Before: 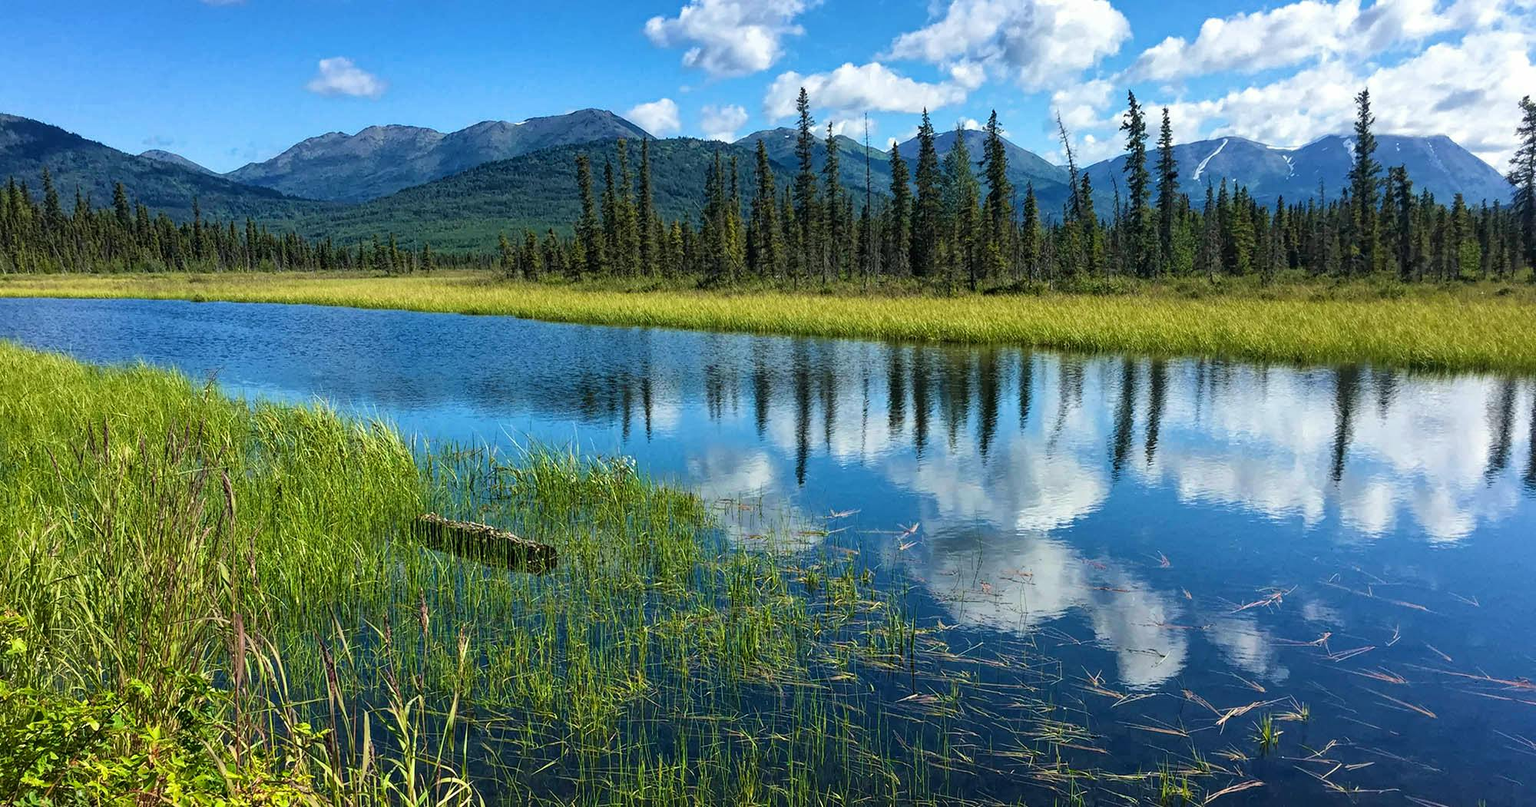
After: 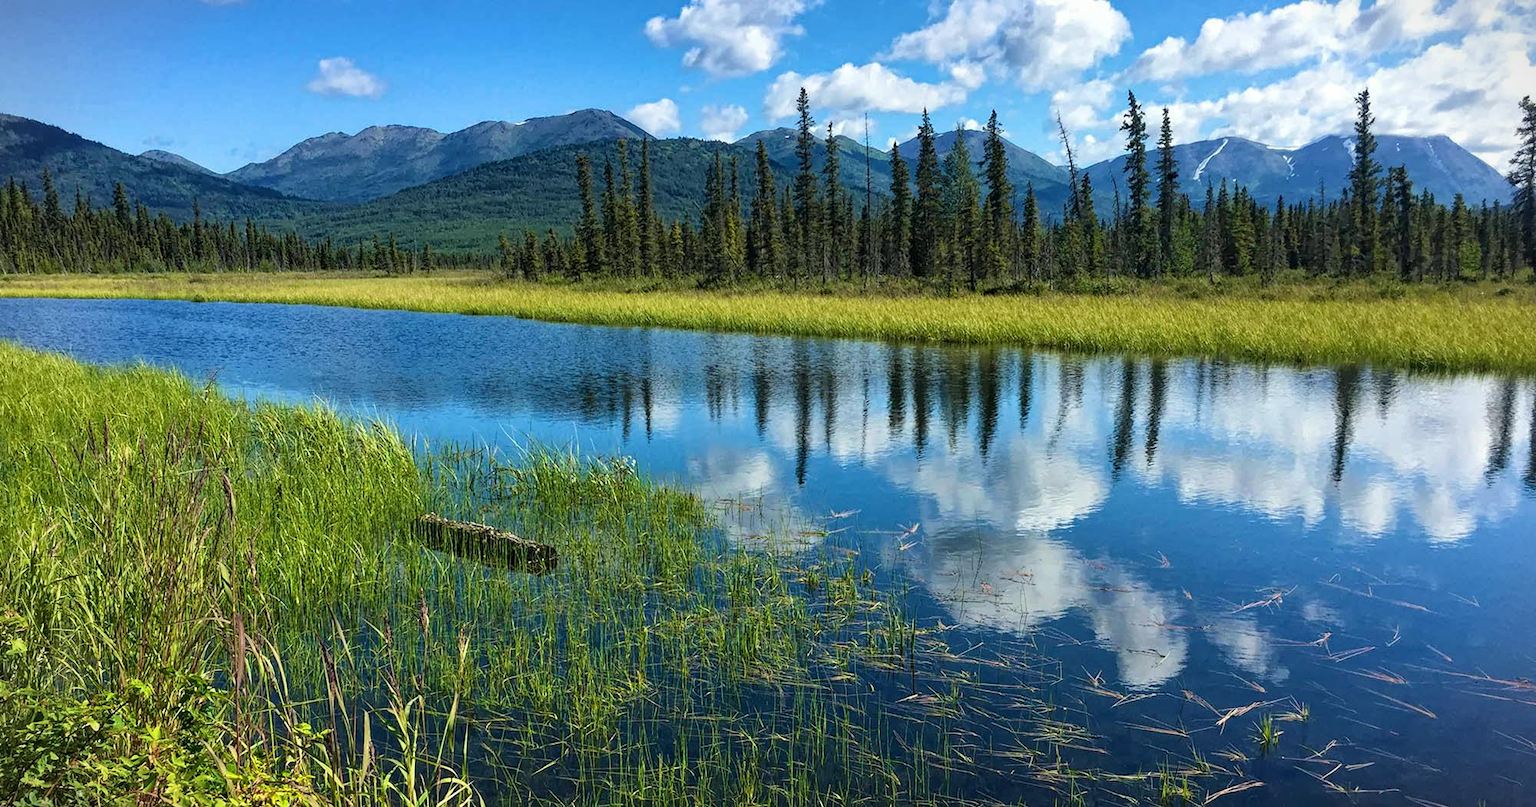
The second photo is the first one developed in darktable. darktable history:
vignetting: fall-off start 99.19%, width/height ratio 1.311, unbound false
